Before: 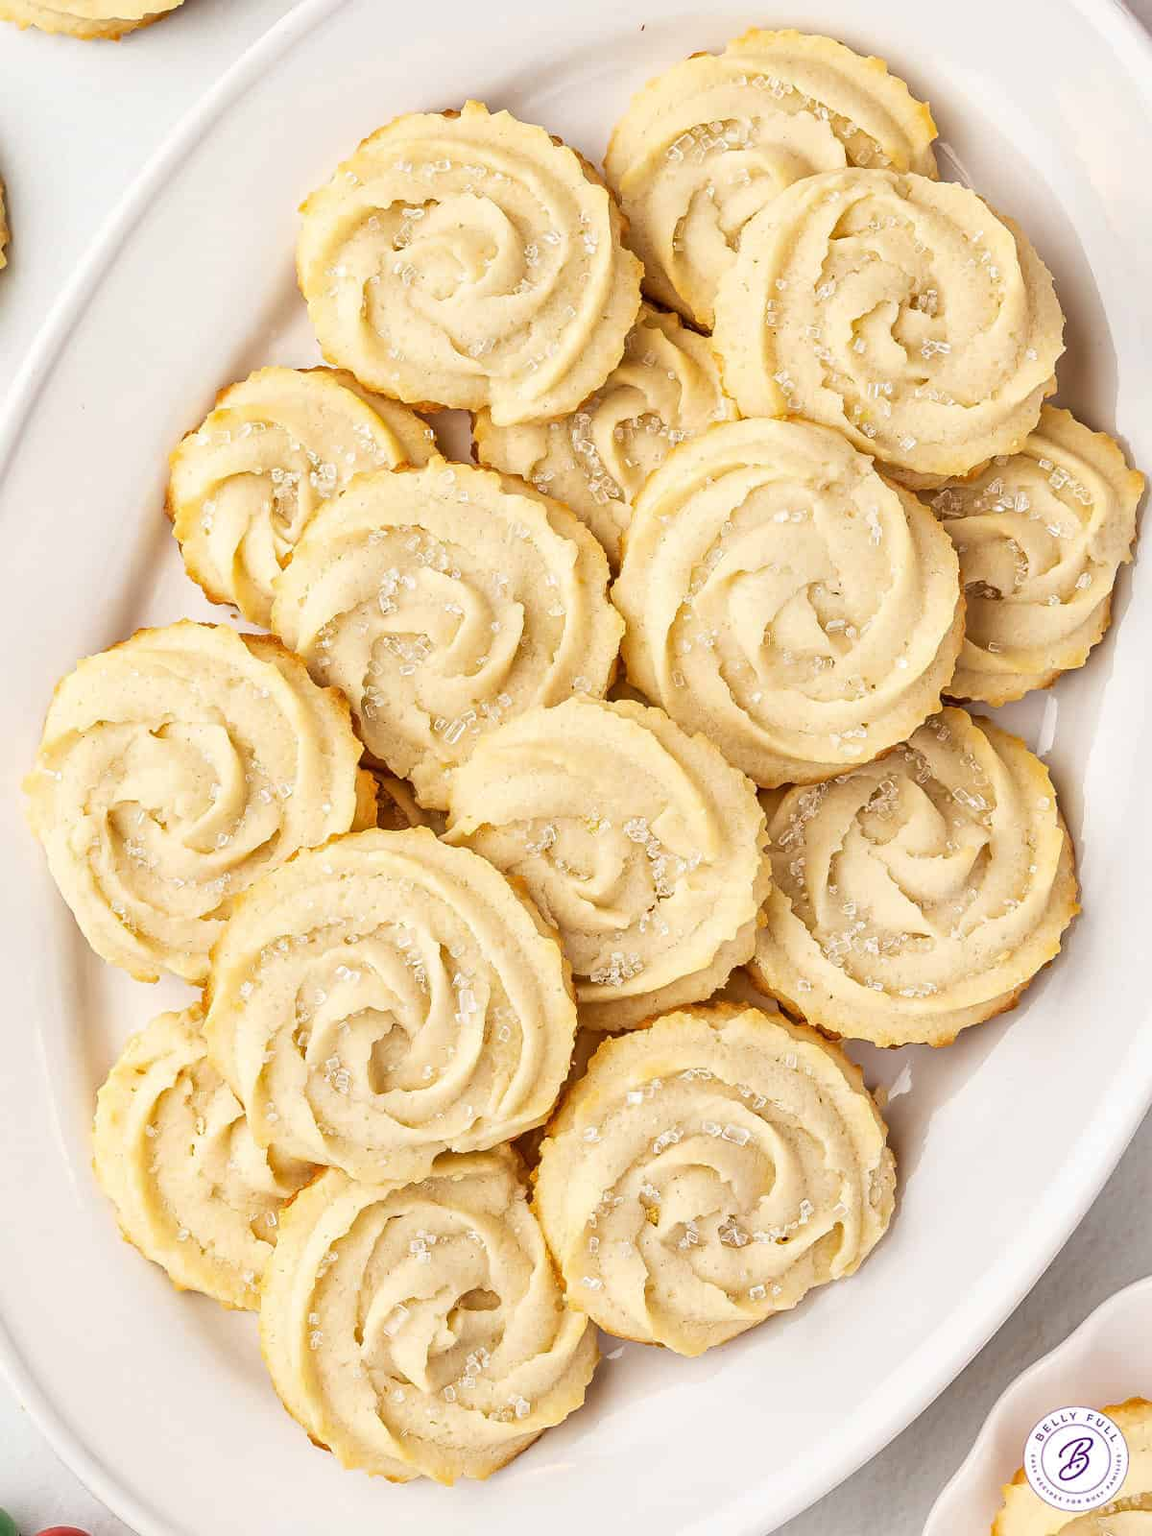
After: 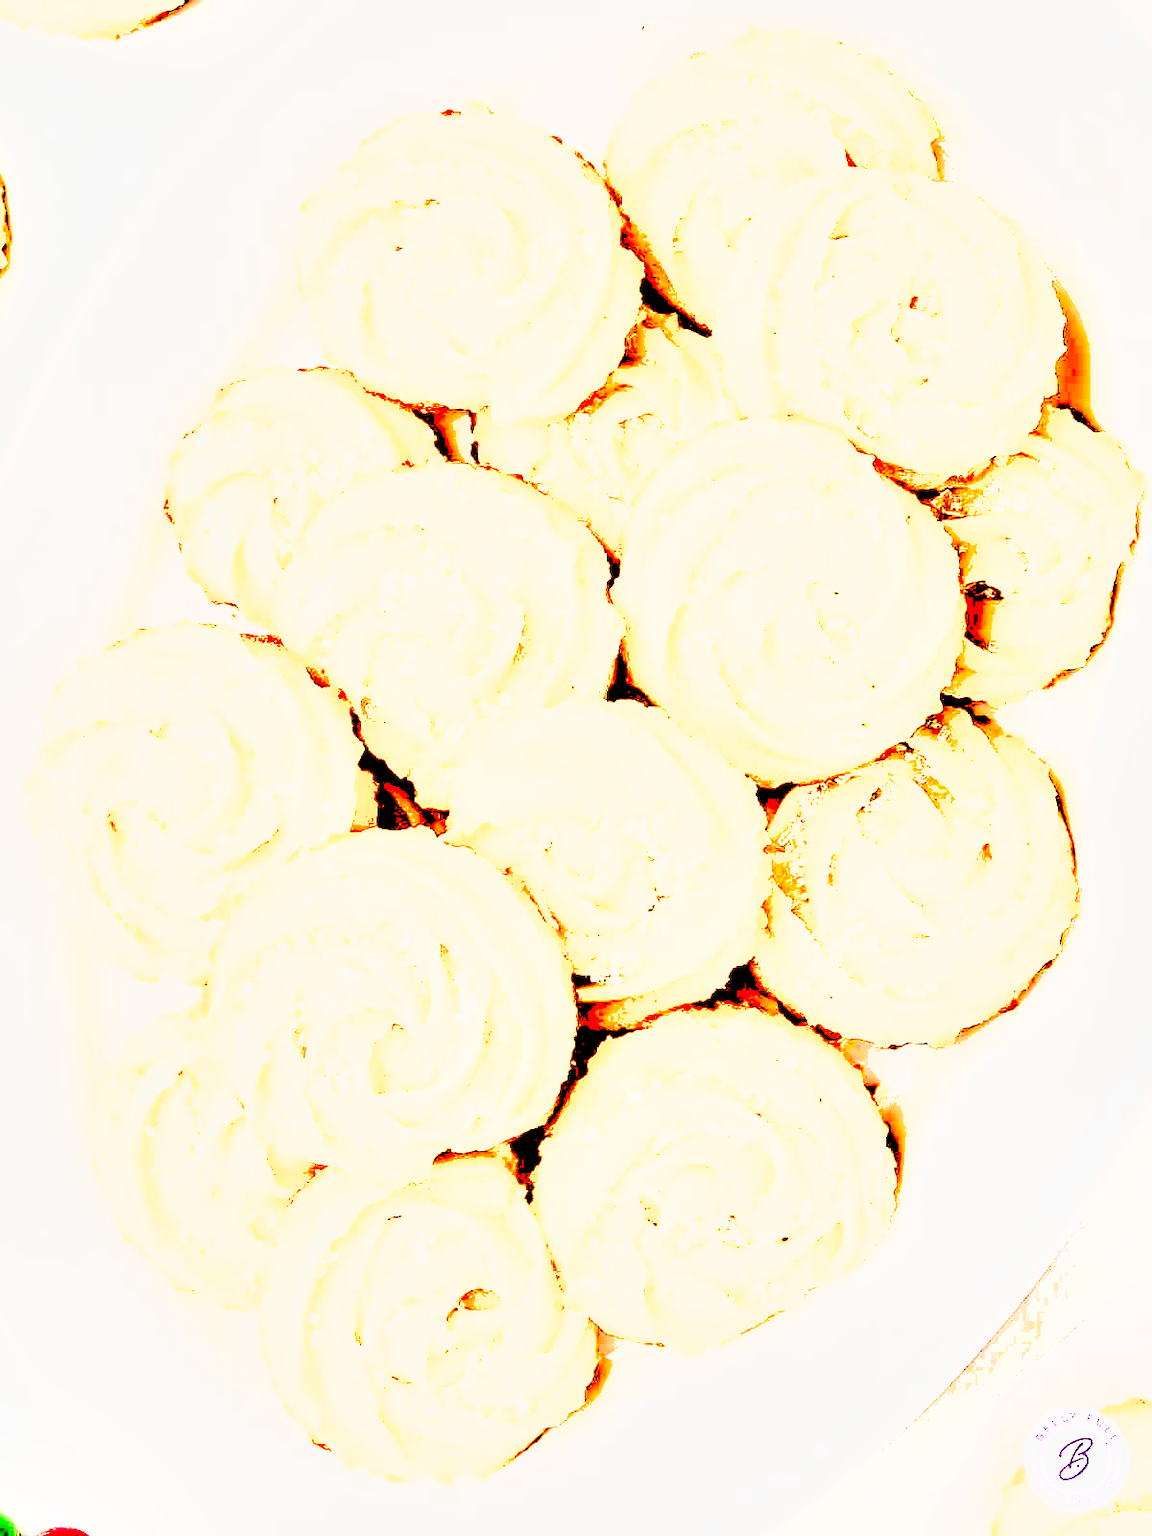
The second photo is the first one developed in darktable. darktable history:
shadows and highlights: soften with gaussian
base curve: curves: ch0 [(0, 0.024) (0.055, 0.065) (0.121, 0.166) (0.236, 0.319) (0.693, 0.726) (1, 1)], preserve colors none
levels: levels [0.246, 0.246, 0.506]
contrast brightness saturation: contrast 0.19, brightness -0.24, saturation 0.11
